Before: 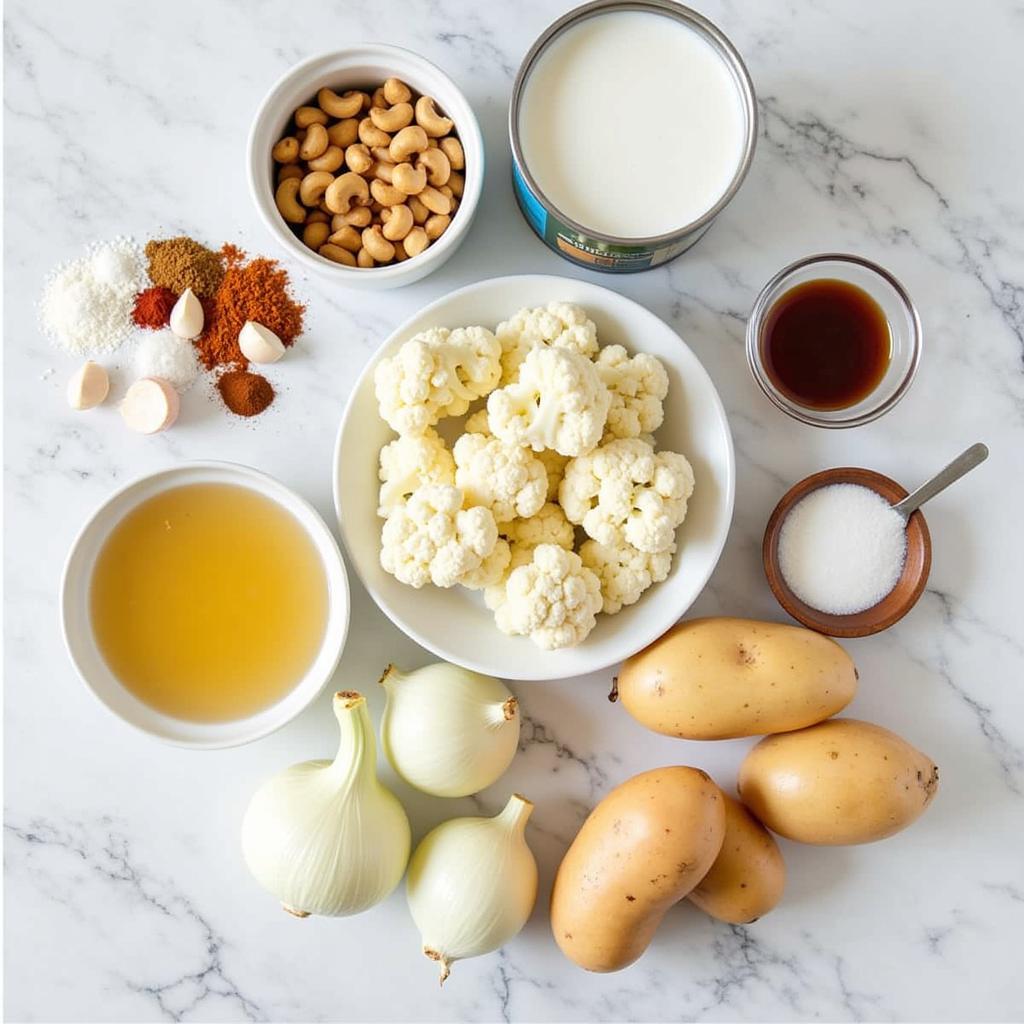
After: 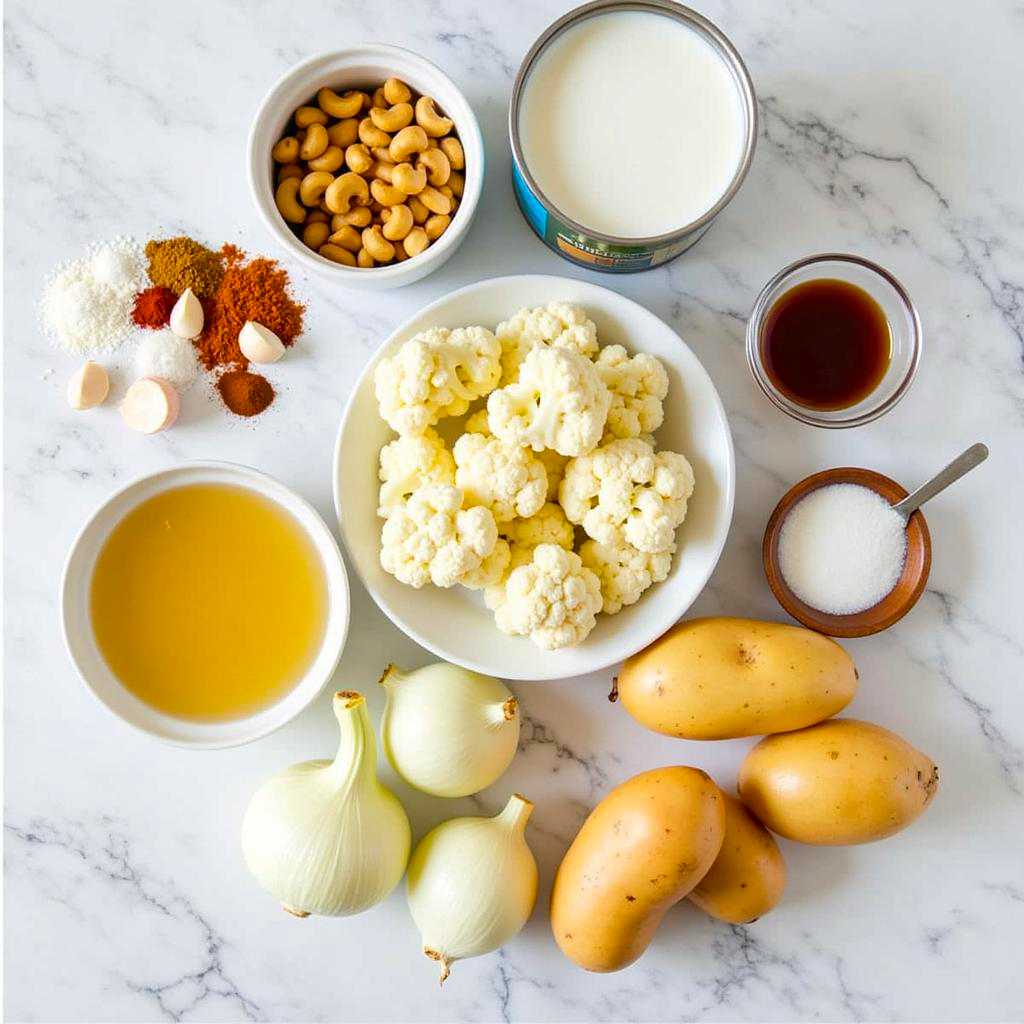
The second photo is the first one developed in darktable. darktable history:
color balance rgb: power › hue 329.28°, shadows fall-off 102.717%, linear chroma grading › global chroma 5.973%, perceptual saturation grading › global saturation 25.686%, mask middle-gray fulcrum 22.516%
